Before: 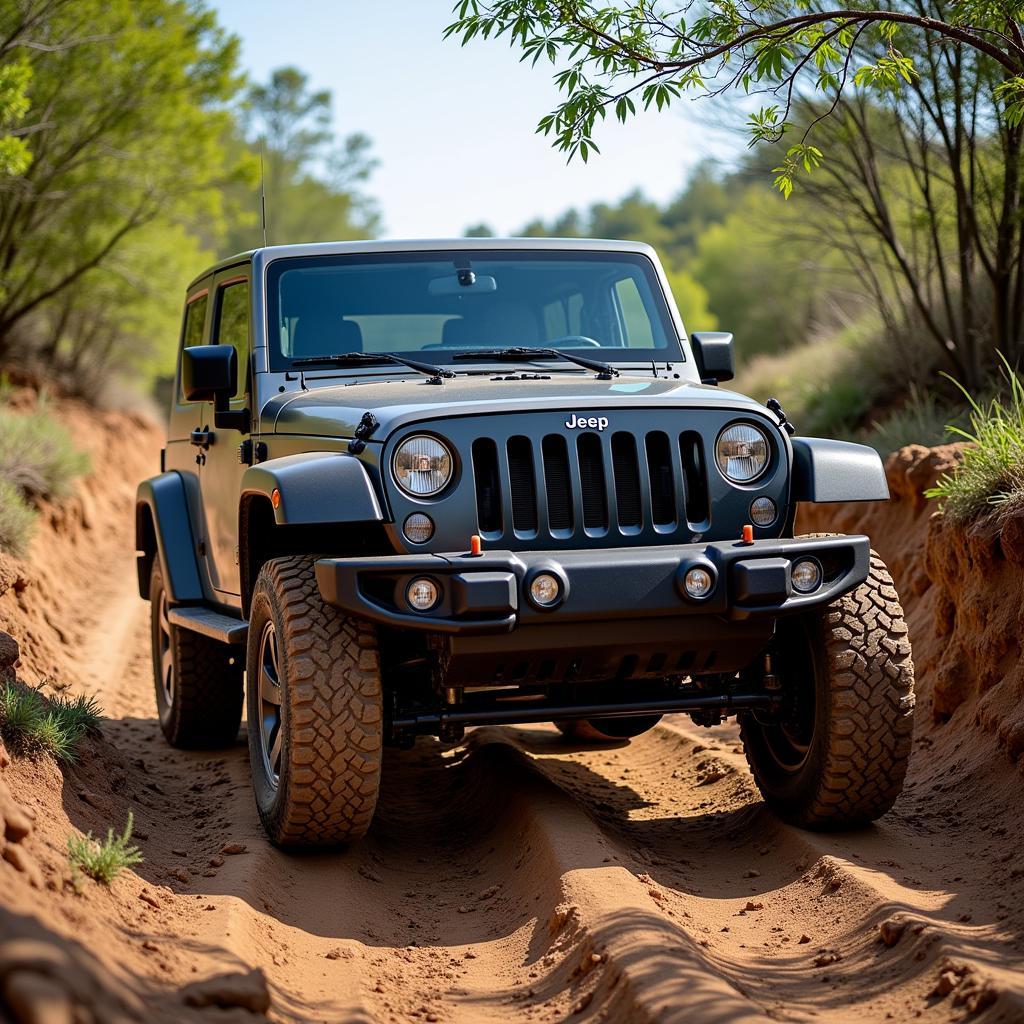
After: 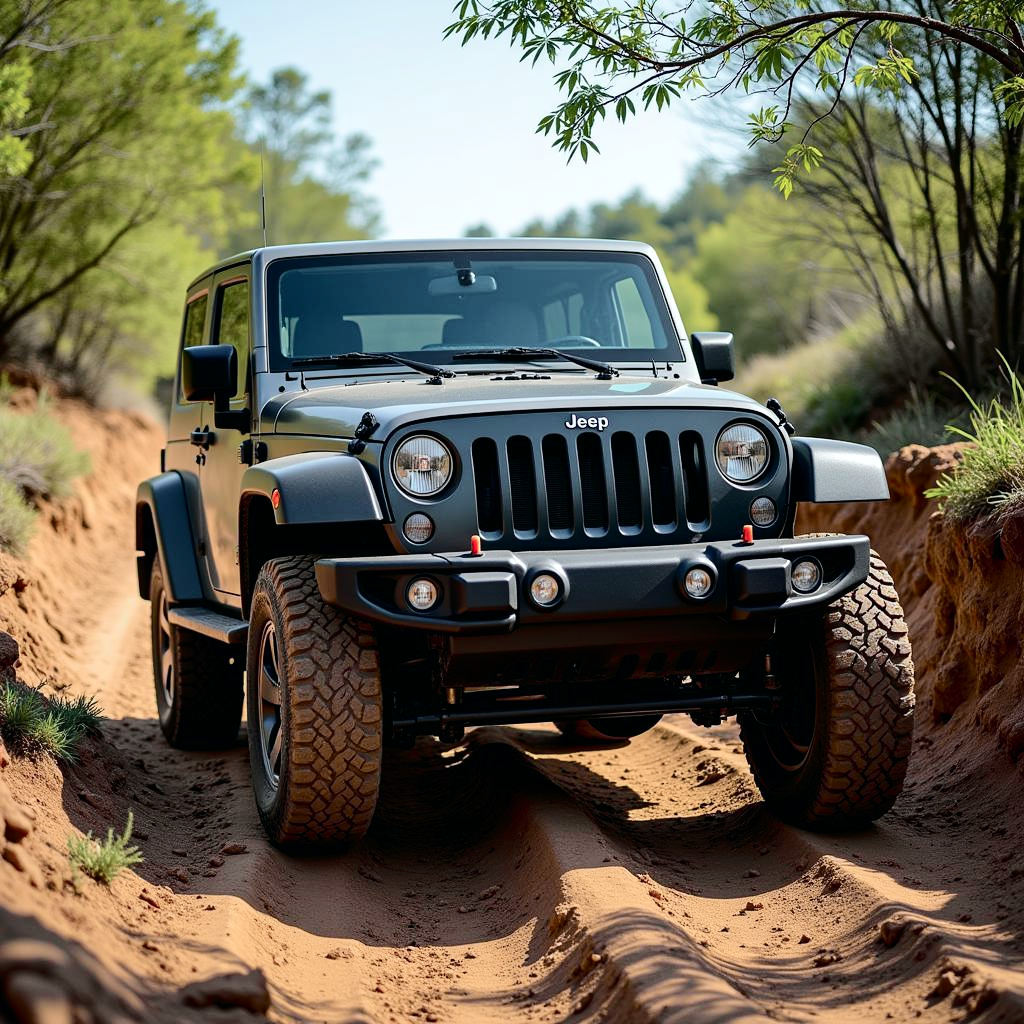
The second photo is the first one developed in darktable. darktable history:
tone curve: curves: ch0 [(0, 0) (0.081, 0.044) (0.185, 0.145) (0.283, 0.273) (0.405, 0.449) (0.495, 0.554) (0.686, 0.743) (0.826, 0.853) (0.978, 0.988)]; ch1 [(0, 0) (0.147, 0.166) (0.321, 0.362) (0.371, 0.402) (0.423, 0.426) (0.479, 0.472) (0.505, 0.497) (0.521, 0.506) (0.551, 0.546) (0.586, 0.571) (0.625, 0.638) (0.68, 0.715) (1, 1)]; ch2 [(0, 0) (0.346, 0.378) (0.404, 0.427) (0.502, 0.498) (0.531, 0.517) (0.547, 0.526) (0.582, 0.571) (0.629, 0.626) (0.717, 0.678) (1, 1)], color space Lab, independent channels, preserve colors none
